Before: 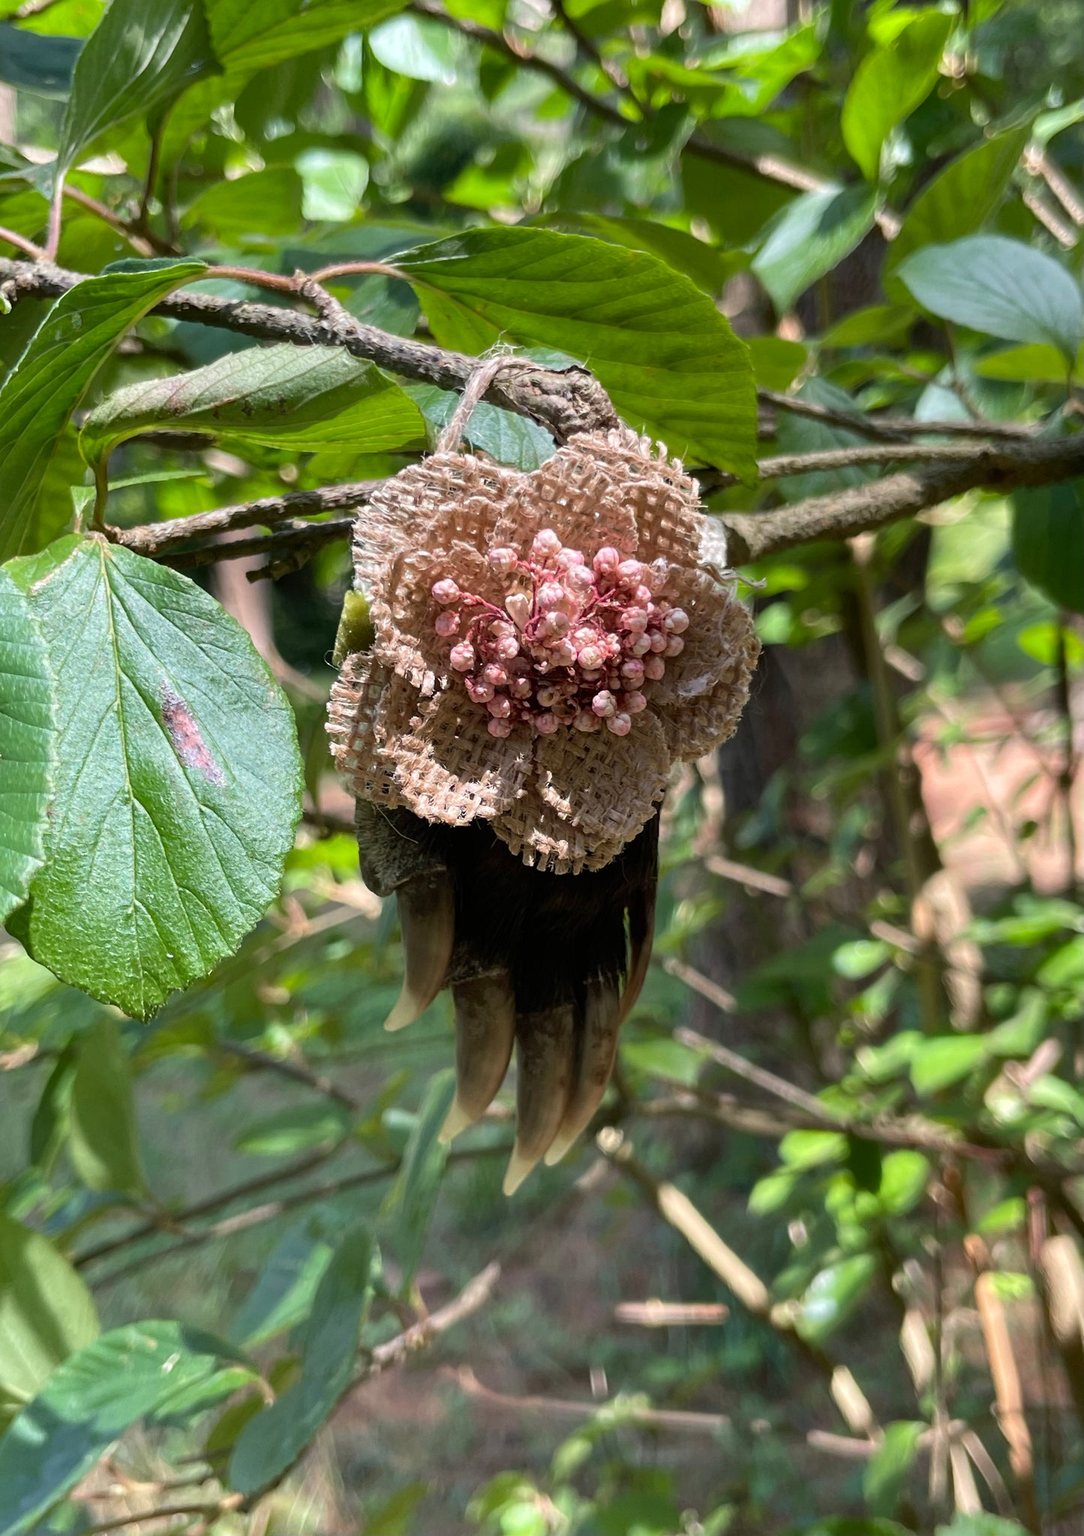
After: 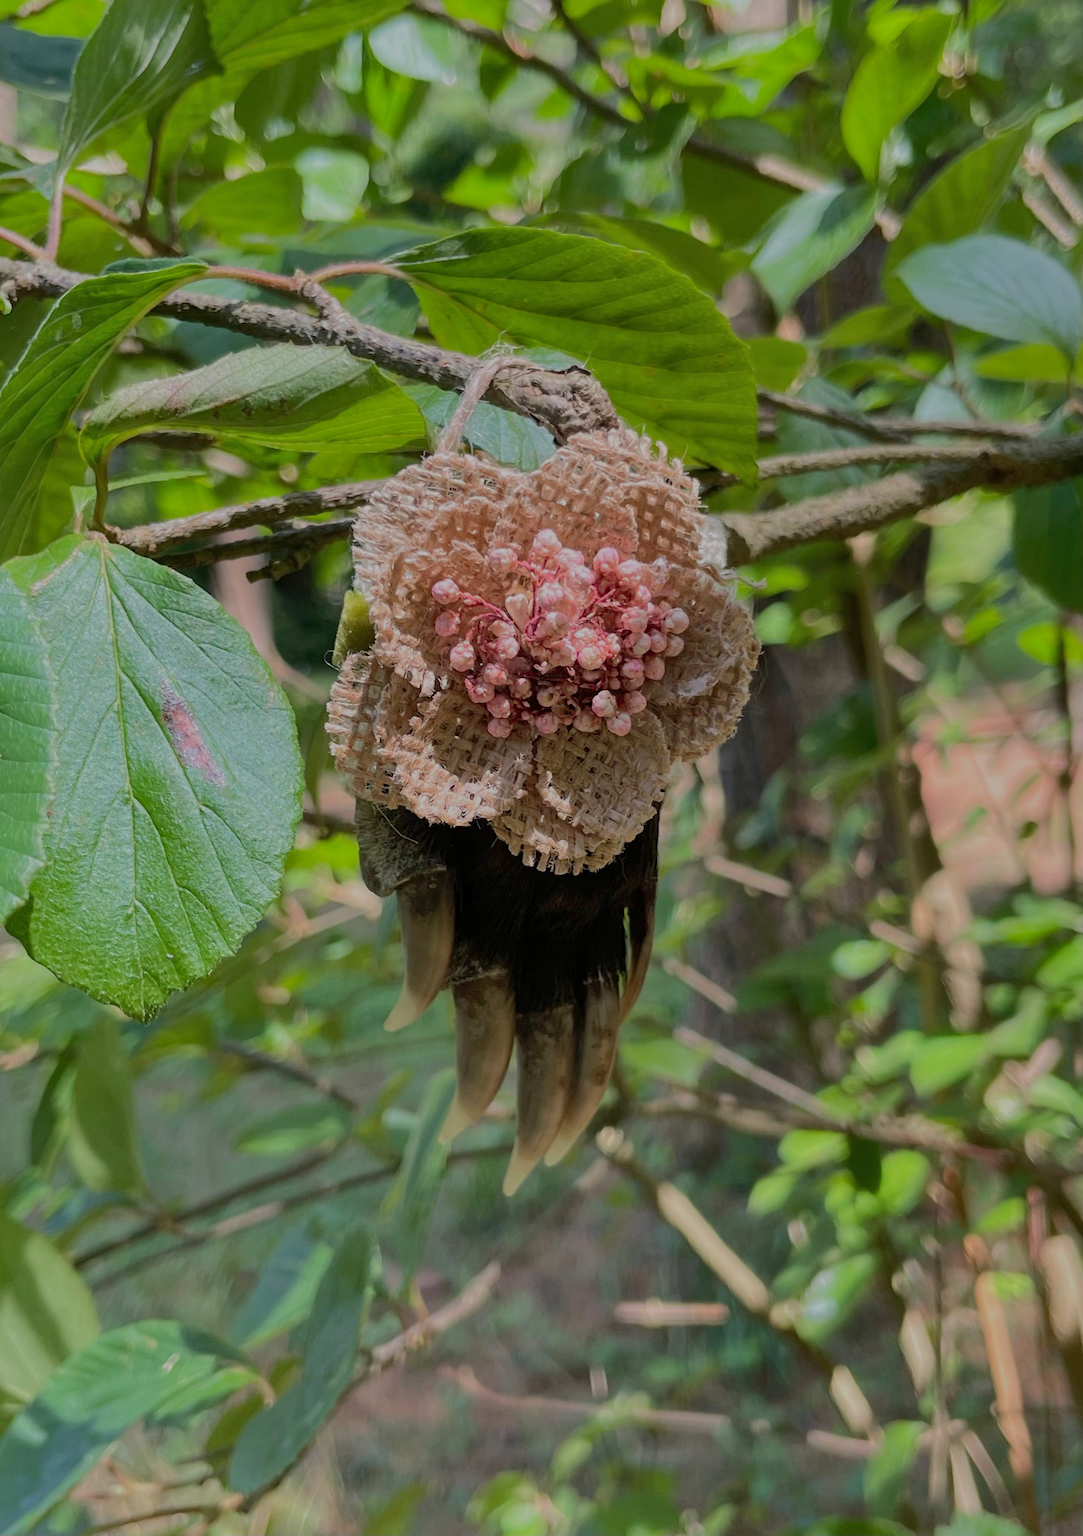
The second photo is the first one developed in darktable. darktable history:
shadows and highlights: on, module defaults
tone equalizer: -8 EV -0.041 EV, -7 EV 0.027 EV, -6 EV -0.006 EV, -5 EV 0.008 EV, -4 EV -0.028 EV, -3 EV -0.241 EV, -2 EV -0.637 EV, -1 EV -1 EV, +0 EV -0.979 EV, edges refinement/feathering 500, mask exposure compensation -1.57 EV, preserve details no
